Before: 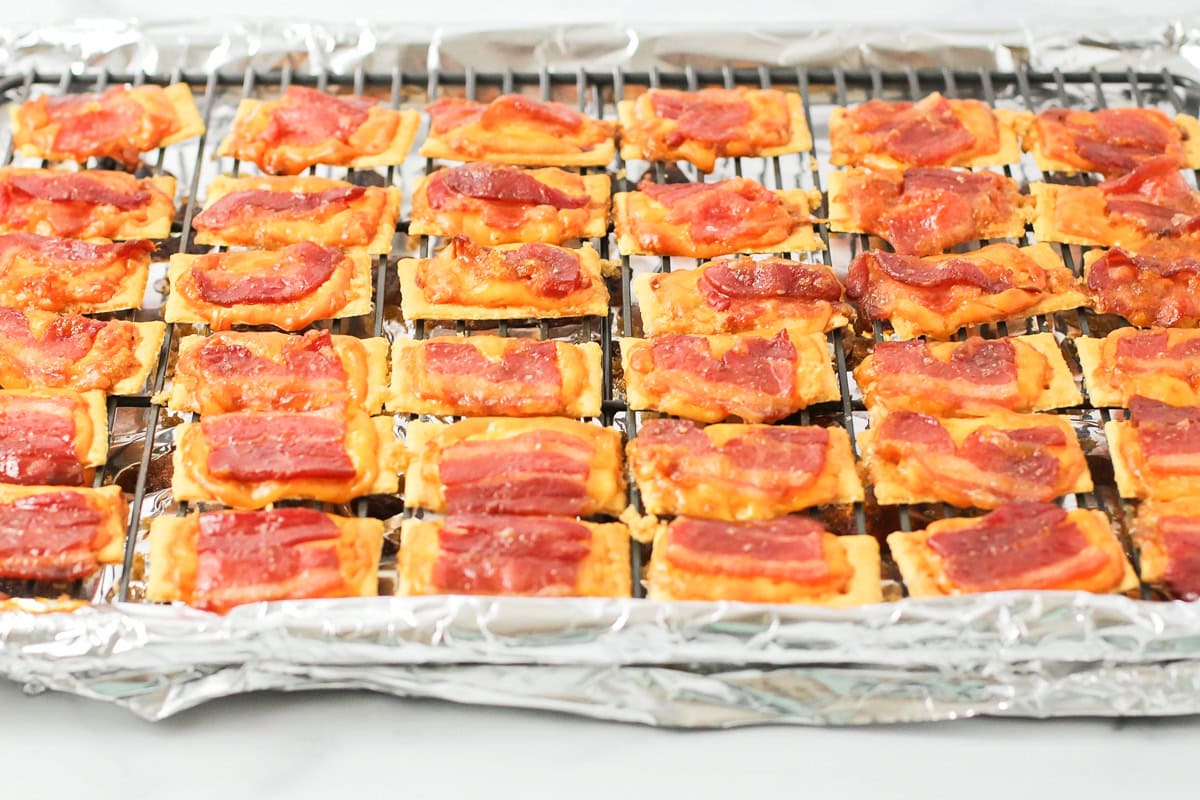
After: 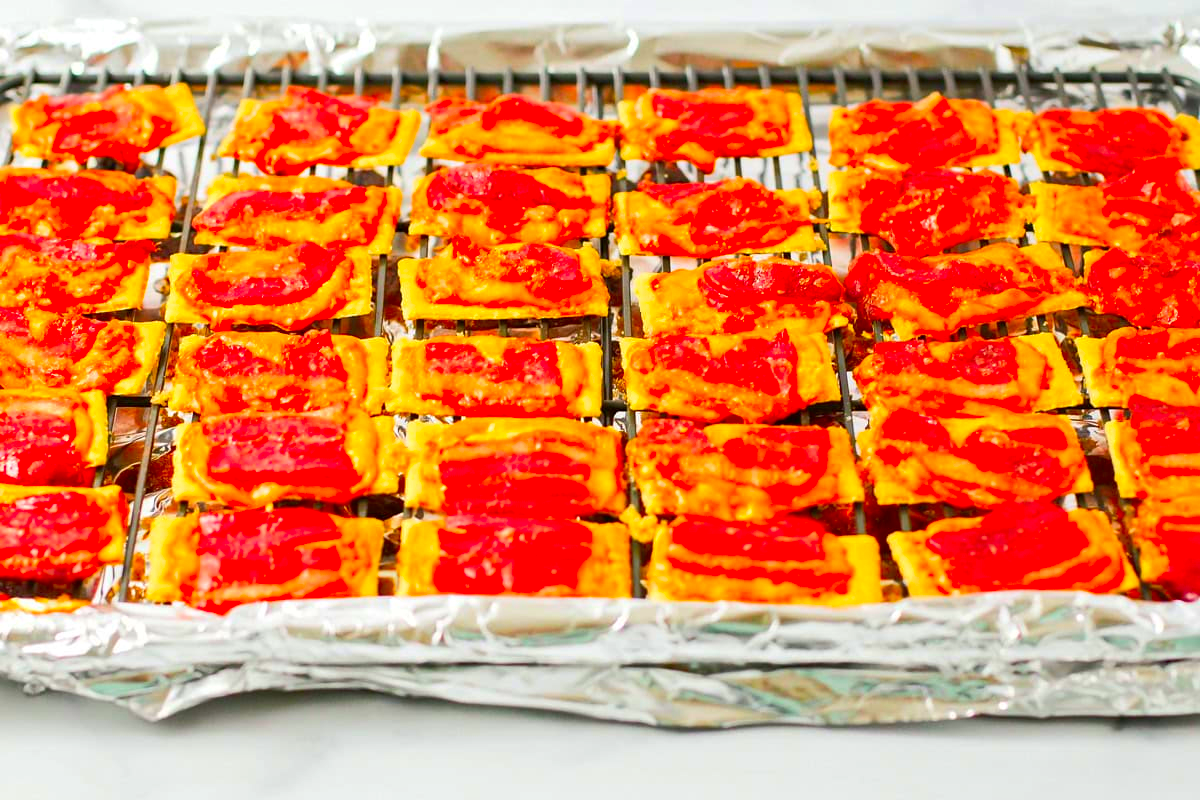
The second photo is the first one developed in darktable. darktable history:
color correction: saturation 2.15
shadows and highlights: shadows 37.27, highlights -28.18, soften with gaussian
haze removal: compatibility mode true, adaptive false
